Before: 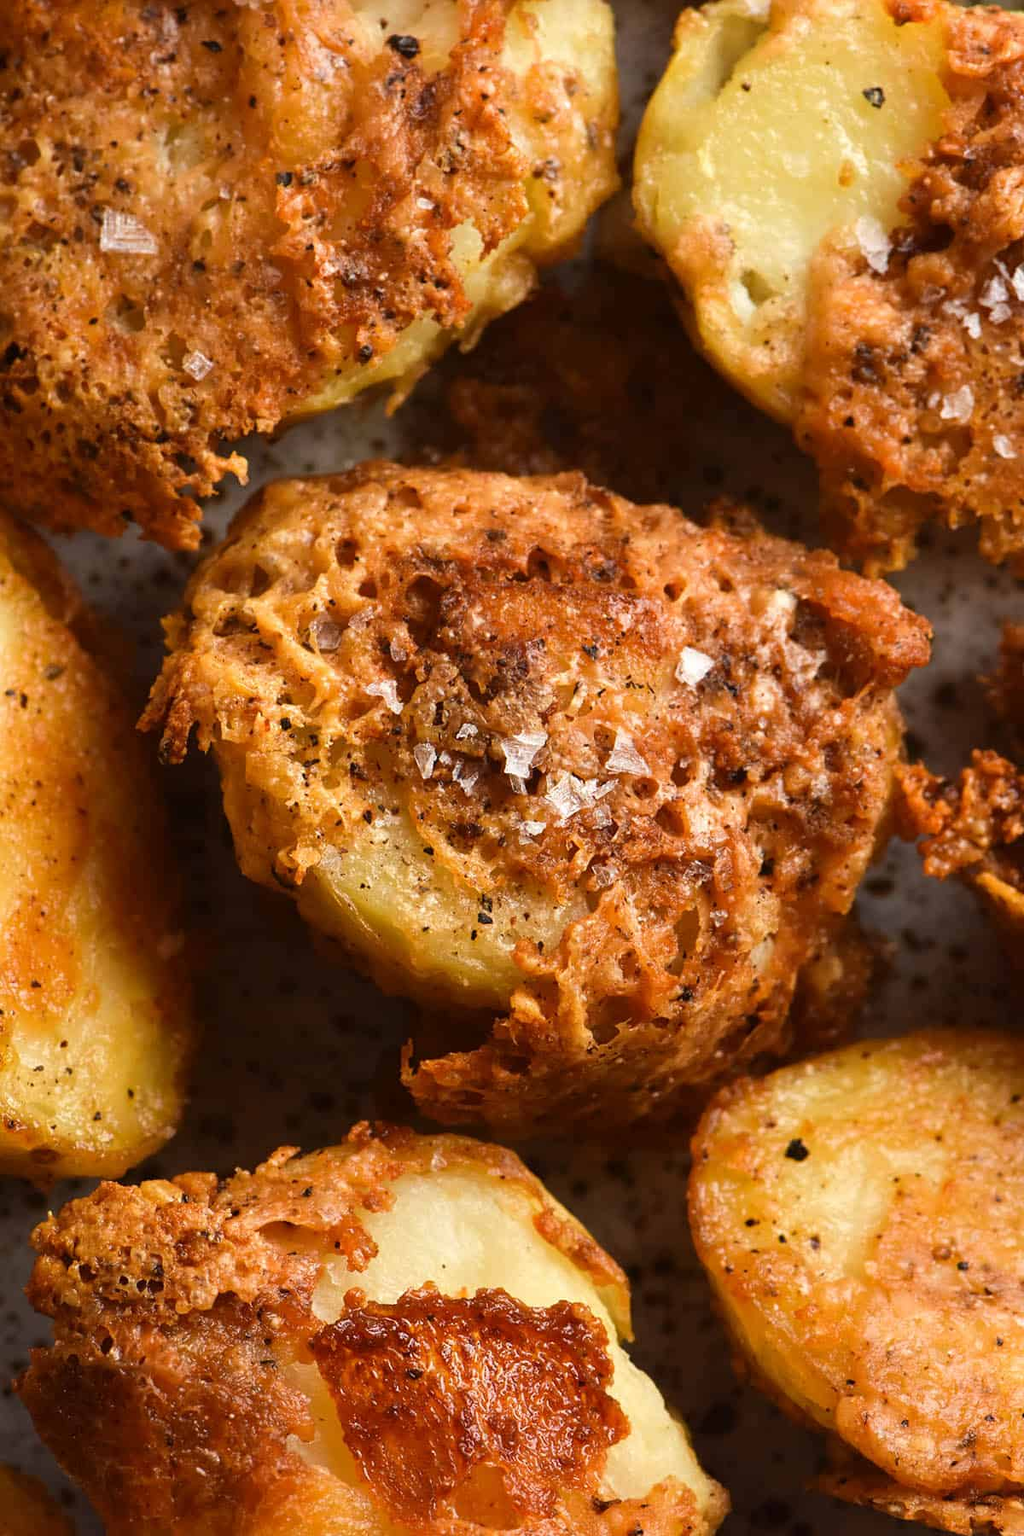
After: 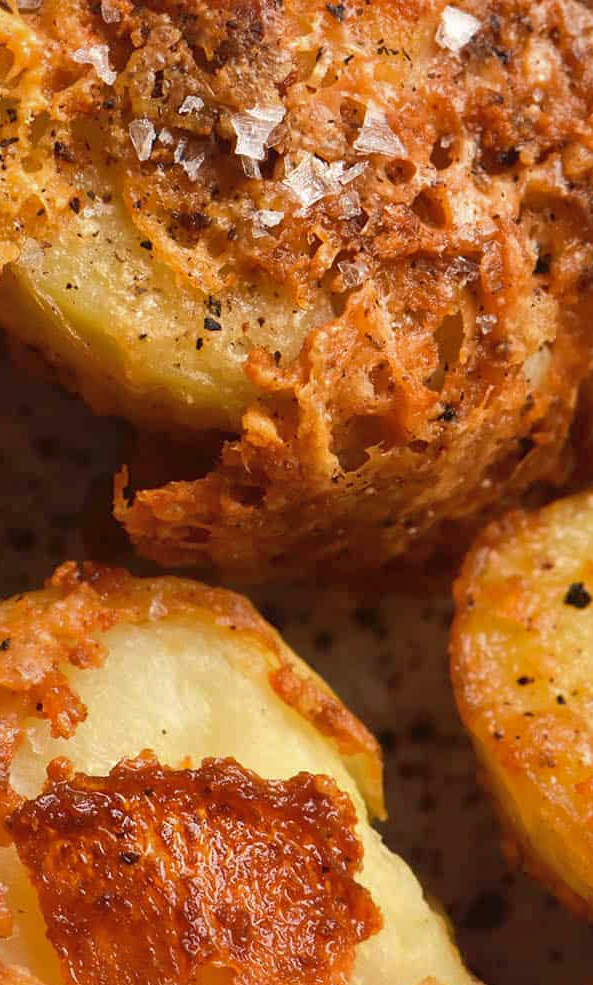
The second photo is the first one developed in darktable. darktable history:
shadows and highlights: on, module defaults
crop: left 29.672%, top 41.786%, right 20.851%, bottom 3.487%
